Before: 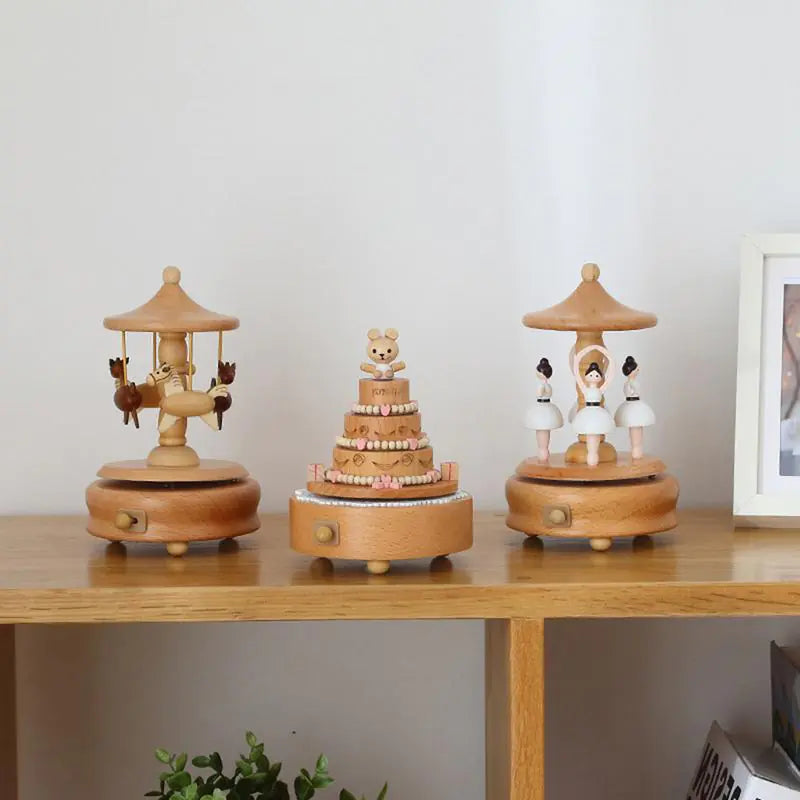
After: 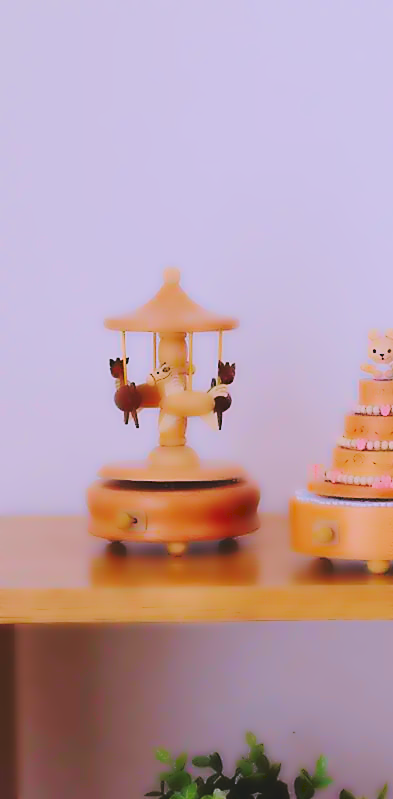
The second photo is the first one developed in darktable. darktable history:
crop and rotate: left 0%, top 0%, right 50.845%
lowpass: radius 4, soften with bilateral filter, unbound 0
tone curve: curves: ch0 [(0, 0) (0.003, 0.1) (0.011, 0.101) (0.025, 0.11) (0.044, 0.126) (0.069, 0.14) (0.1, 0.158) (0.136, 0.18) (0.177, 0.206) (0.224, 0.243) (0.277, 0.293) (0.335, 0.36) (0.399, 0.446) (0.468, 0.537) (0.543, 0.618) (0.623, 0.694) (0.709, 0.763) (0.801, 0.836) (0.898, 0.908) (1, 1)], preserve colors none
white balance: red 1.042, blue 1.17
contrast brightness saturation: brightness -0.02, saturation 0.35
sharpen: on, module defaults
filmic rgb: black relative exposure -7.65 EV, white relative exposure 4.56 EV, hardness 3.61, color science v6 (2022)
velvia: strength 15%
